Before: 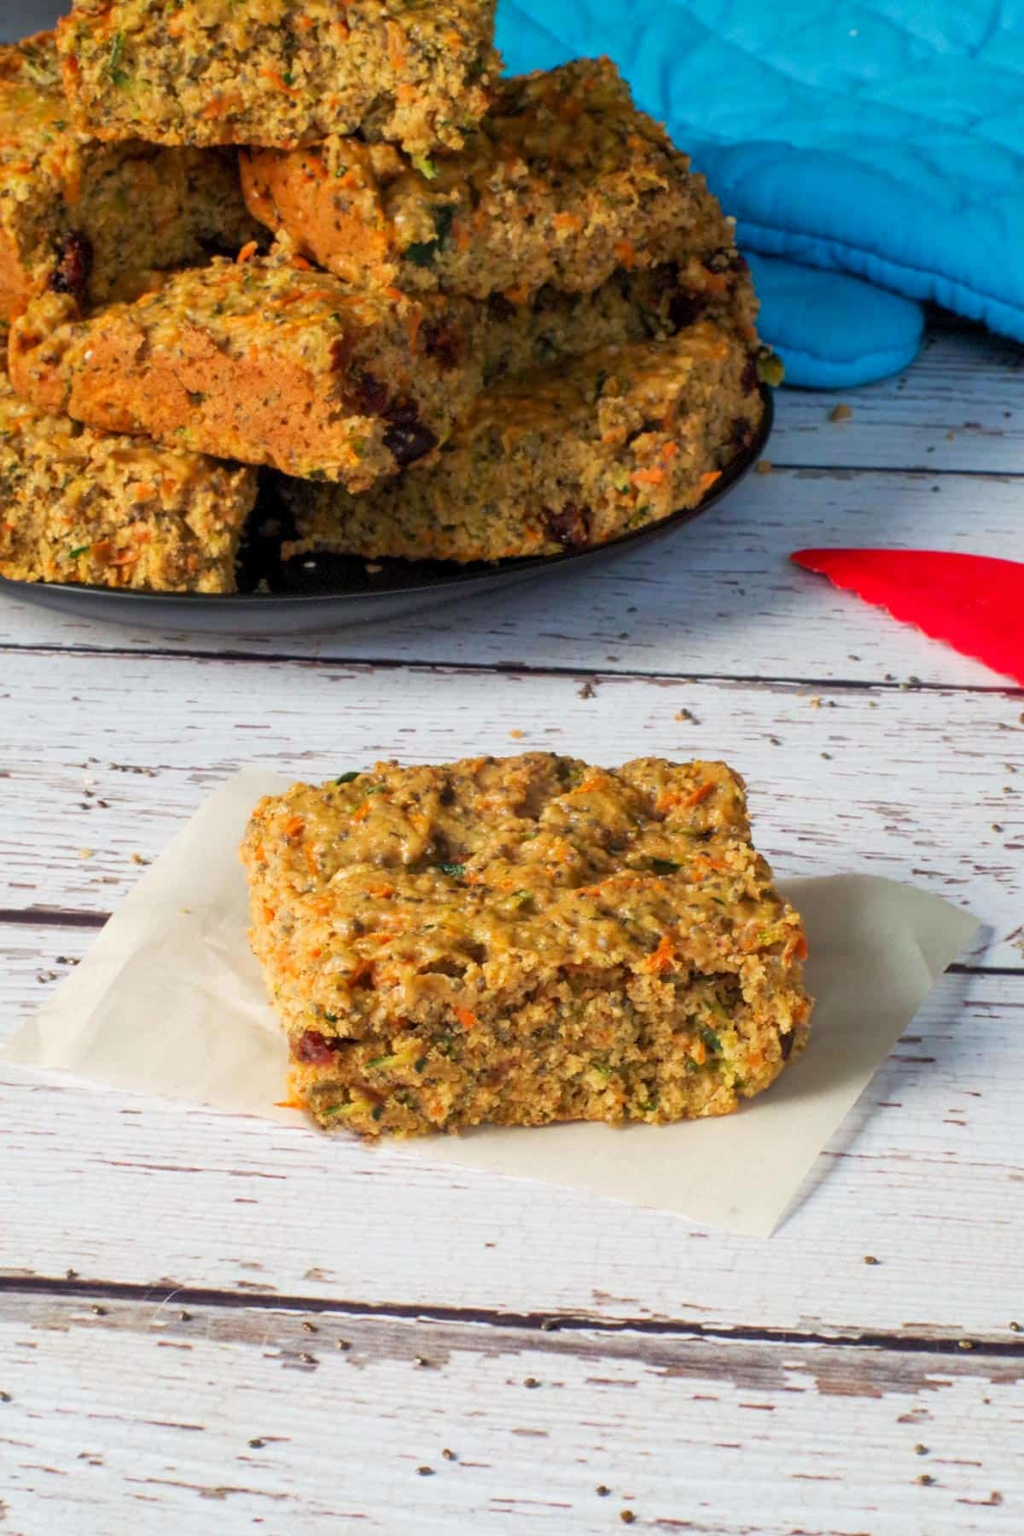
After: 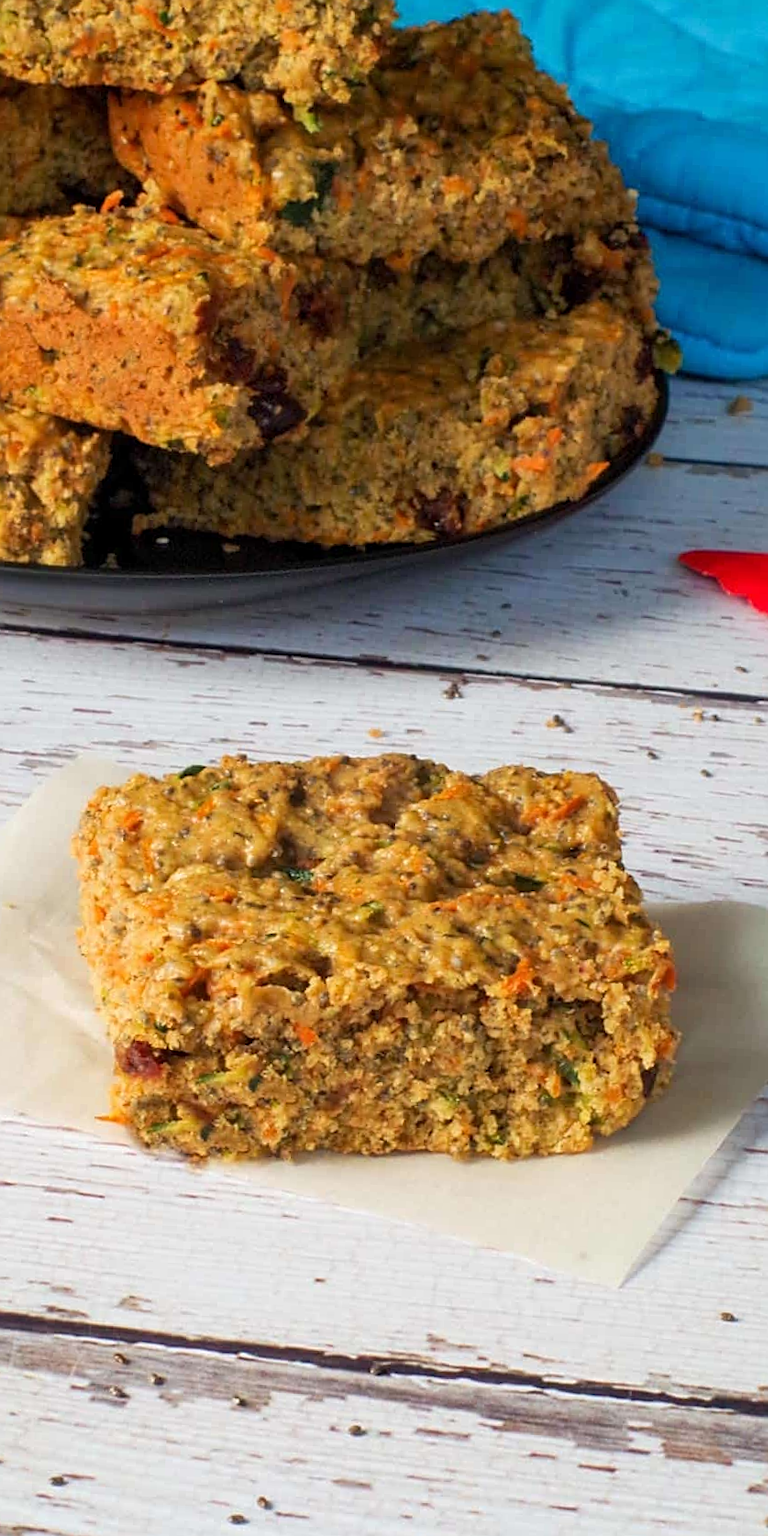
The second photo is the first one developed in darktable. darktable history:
sharpen: on, module defaults
crop and rotate: angle -2.84°, left 14.057%, top 0.018%, right 10.94%, bottom 0.09%
